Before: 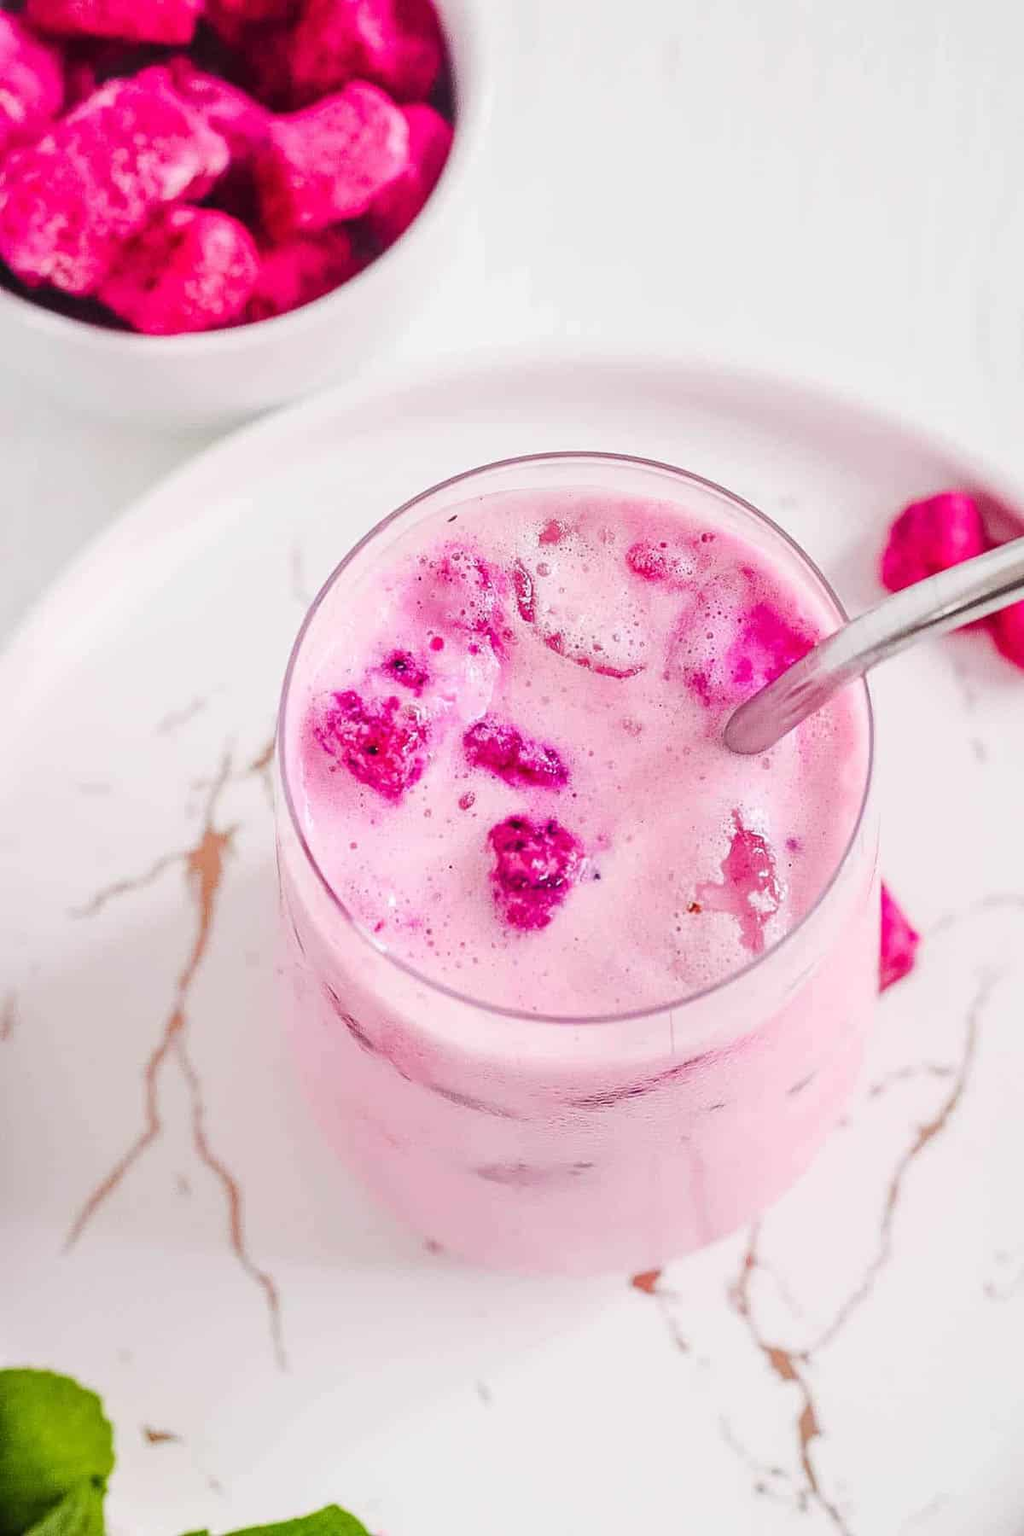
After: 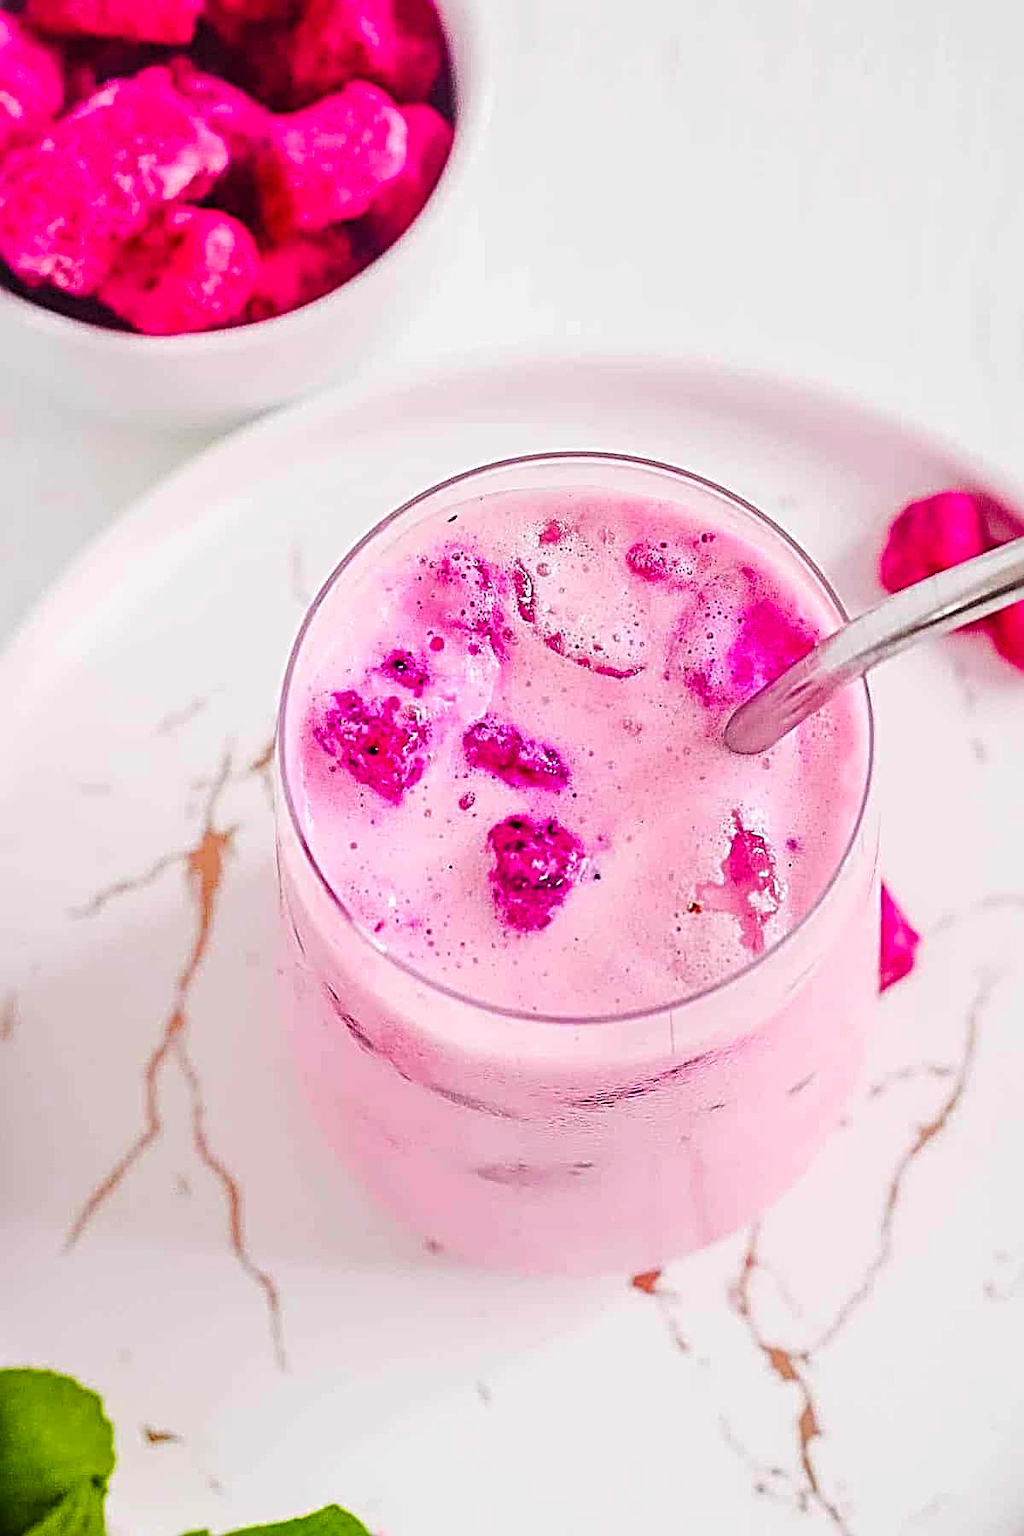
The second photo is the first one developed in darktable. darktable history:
sharpen: radius 3.69, amount 0.928
color balance rgb: perceptual saturation grading › global saturation 25%, global vibrance 20%
